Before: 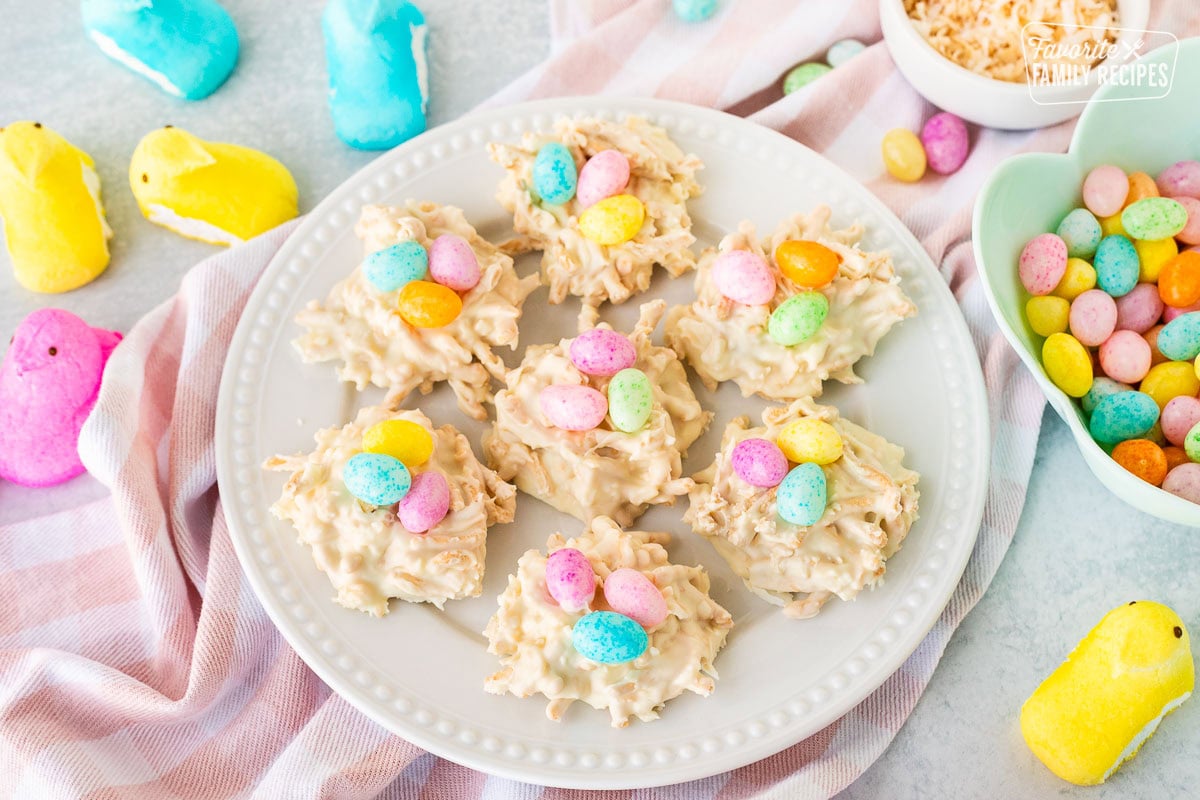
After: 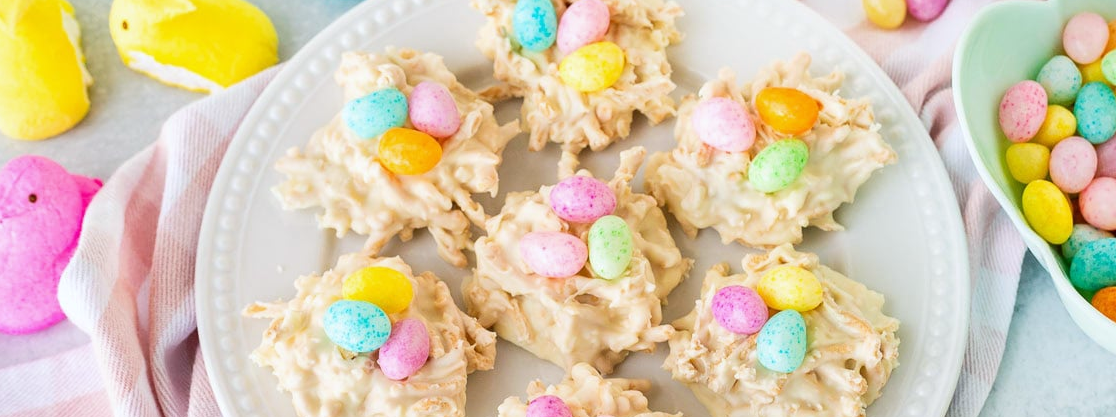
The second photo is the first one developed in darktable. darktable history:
white balance: red 0.982, blue 1.018
crop: left 1.744%, top 19.225%, right 5.069%, bottom 28.357%
